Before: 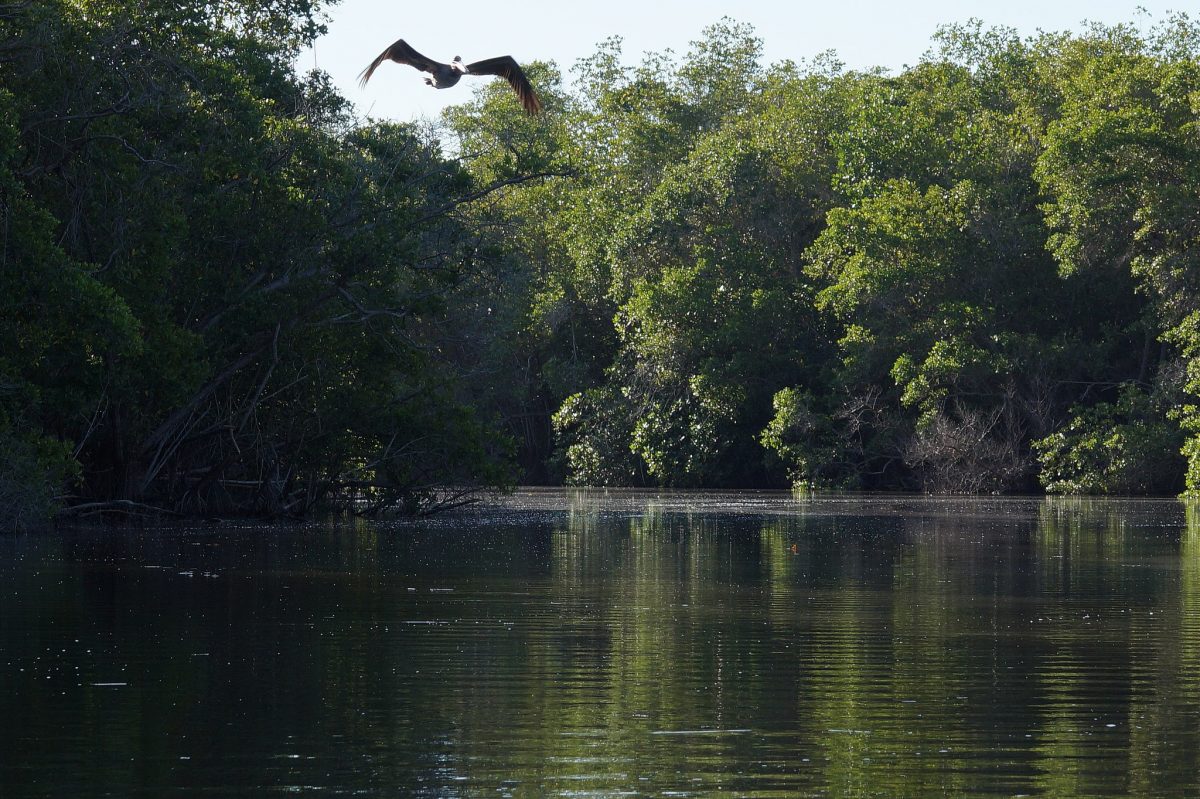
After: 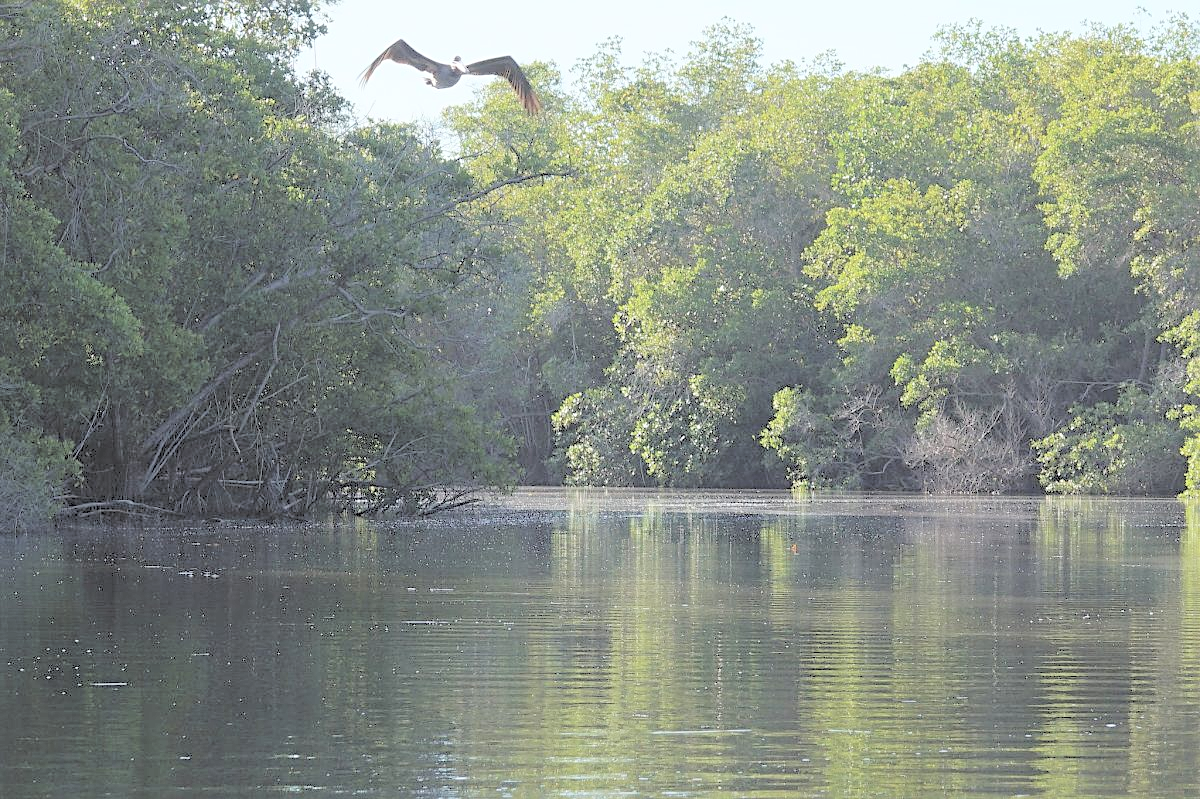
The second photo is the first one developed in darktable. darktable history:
tone equalizer: smoothing diameter 2.03%, edges refinement/feathering 24.93, mask exposure compensation -1.57 EV, filter diffusion 5
contrast brightness saturation: brightness 0.987
sharpen: radius 2.487, amount 0.339
